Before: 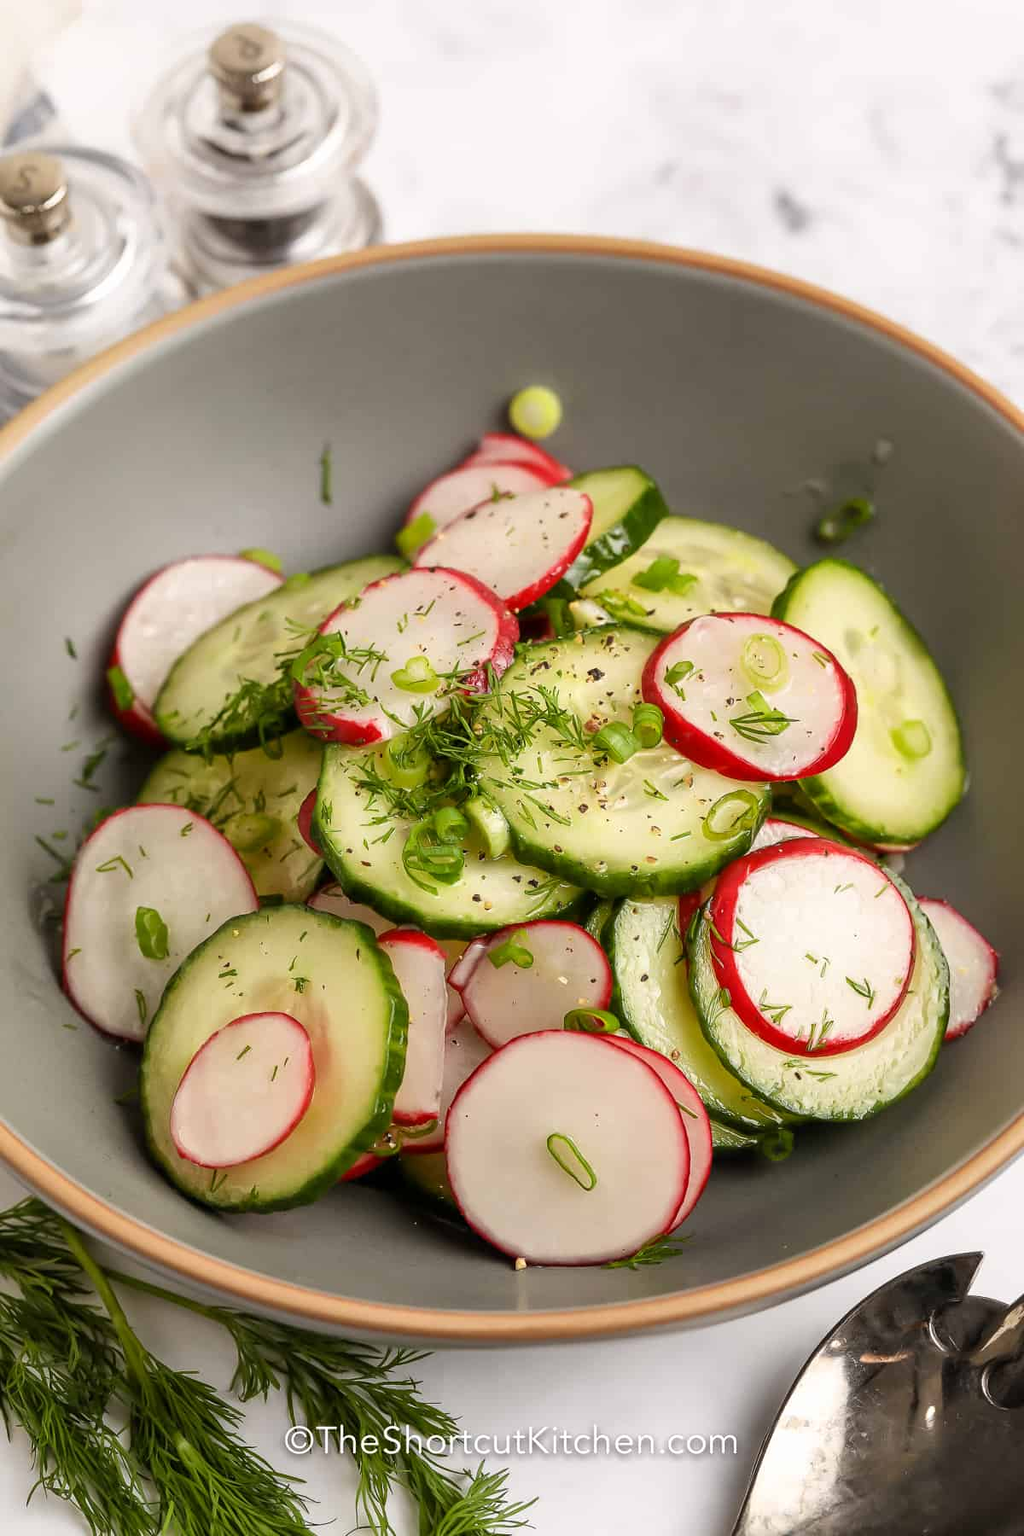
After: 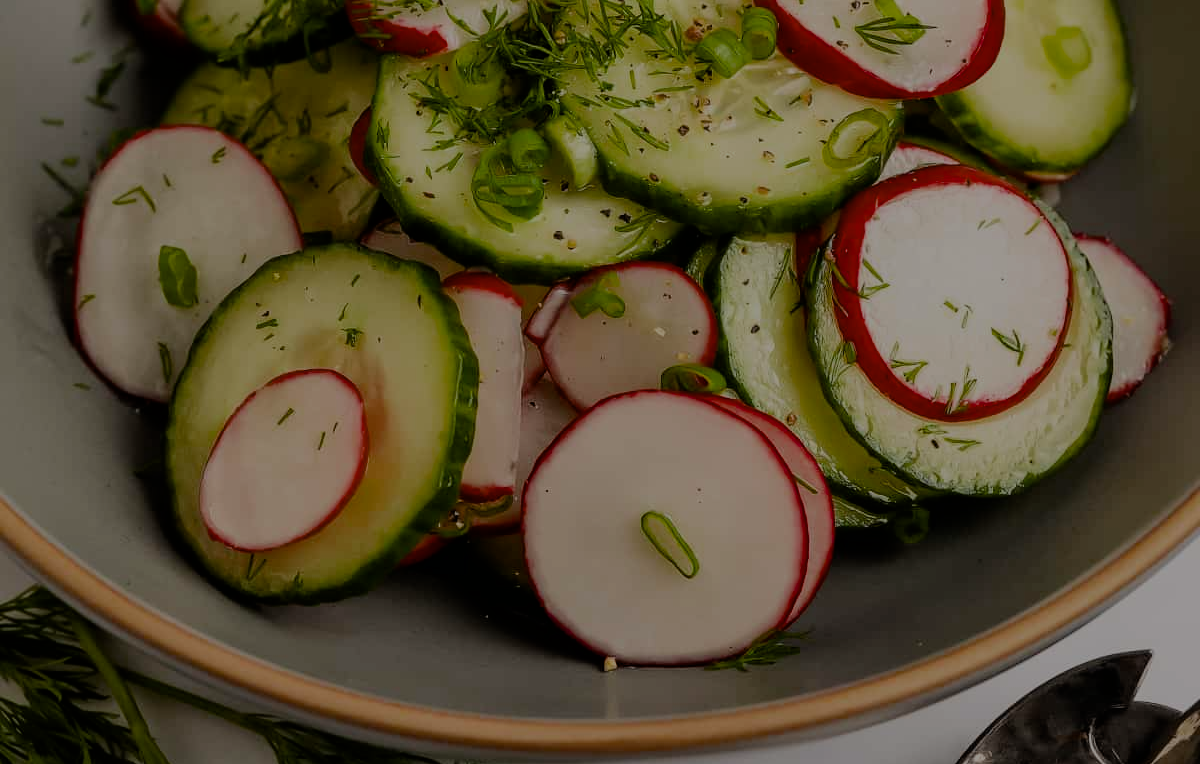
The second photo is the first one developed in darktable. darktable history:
filmic rgb: black relative exposure -7.65 EV, white relative exposure 4.56 EV, hardness 3.61, iterations of high-quality reconstruction 0
color balance rgb: perceptual saturation grading › global saturation 9.753%, perceptual brilliance grading › global brilliance -47.683%, saturation formula JzAzBz (2021)
crop: top 45.438%, bottom 12.104%
